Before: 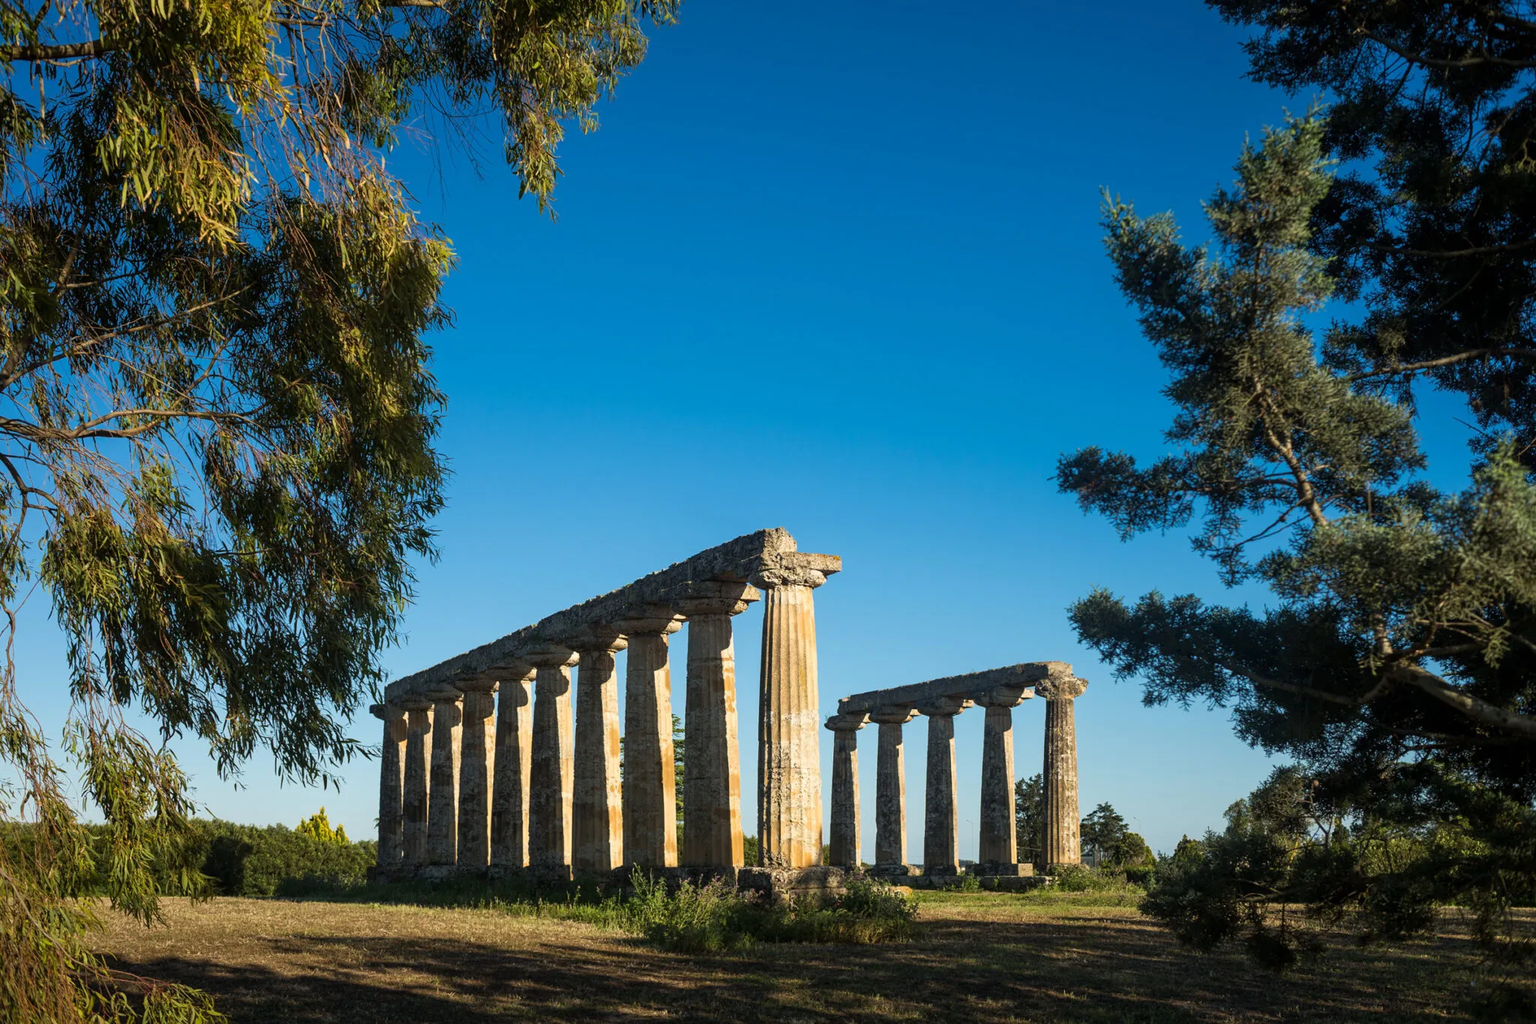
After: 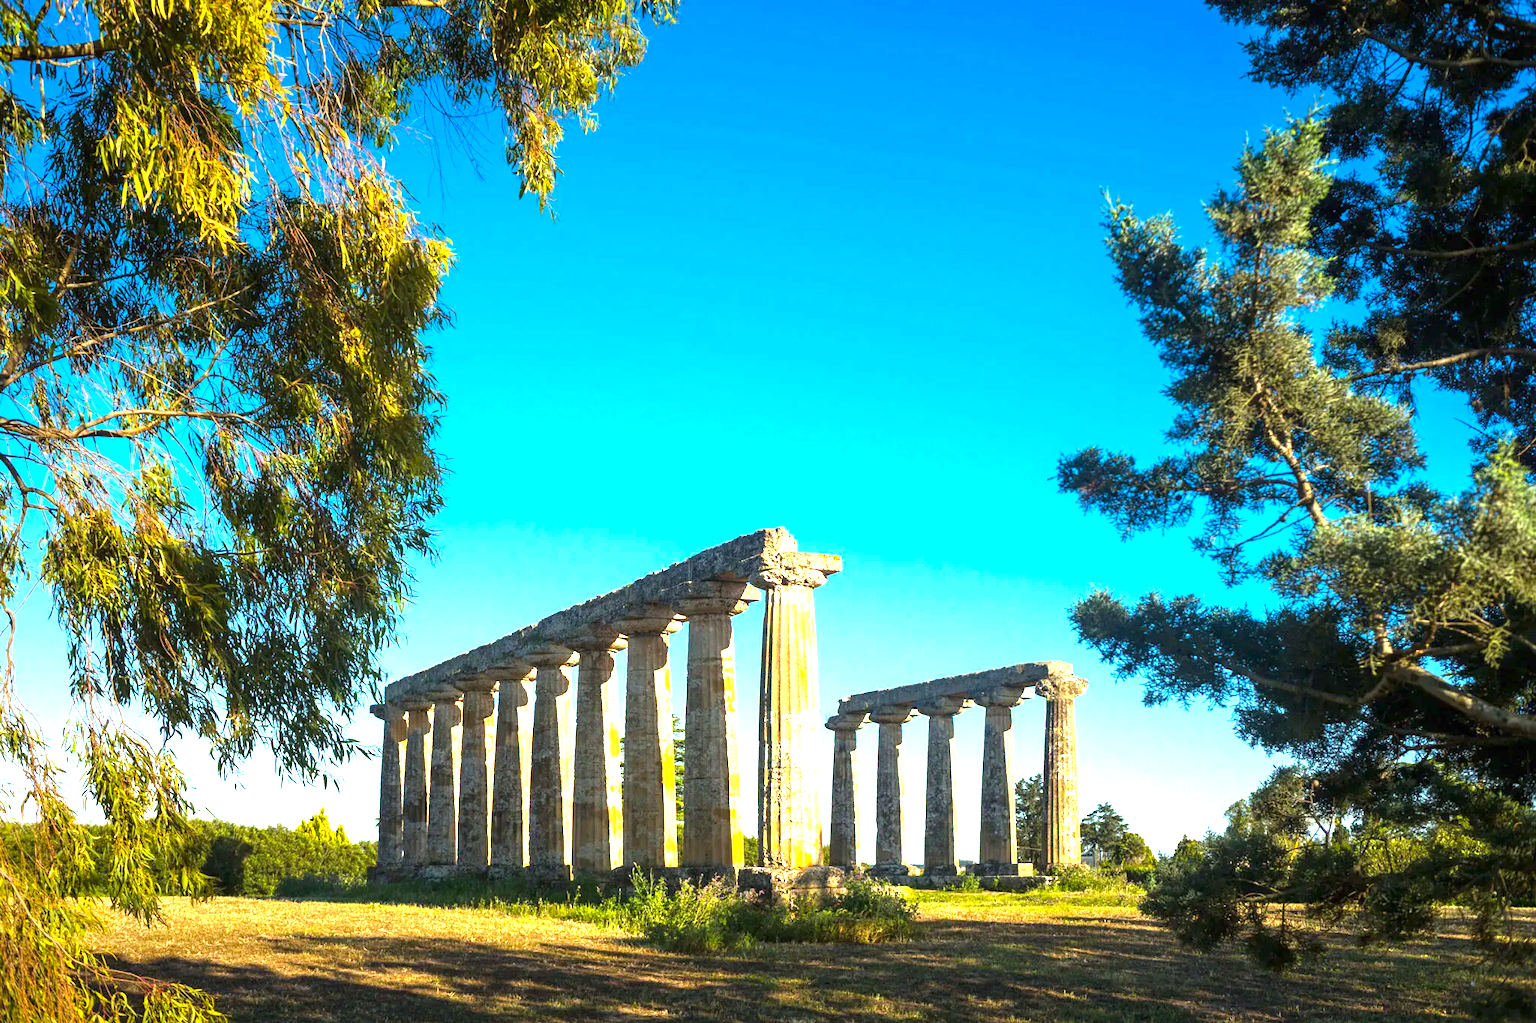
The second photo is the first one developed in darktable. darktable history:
exposure: black level correction 0, exposure 1.75 EV, compensate exposure bias true, compensate highlight preservation false
color balance rgb: perceptual saturation grading › global saturation 20%, global vibrance 20%
